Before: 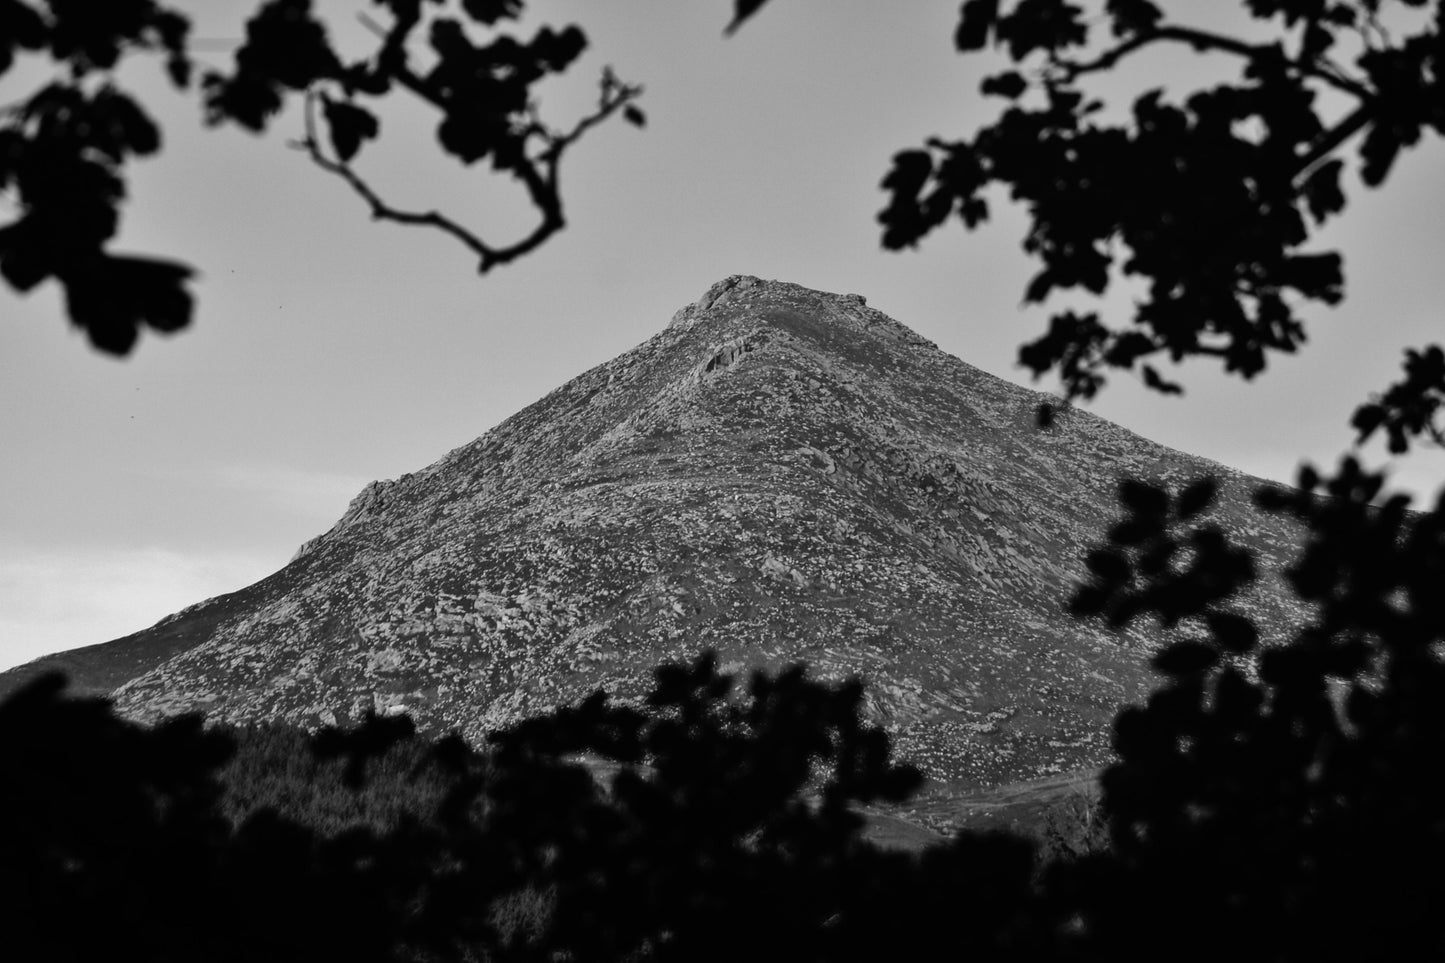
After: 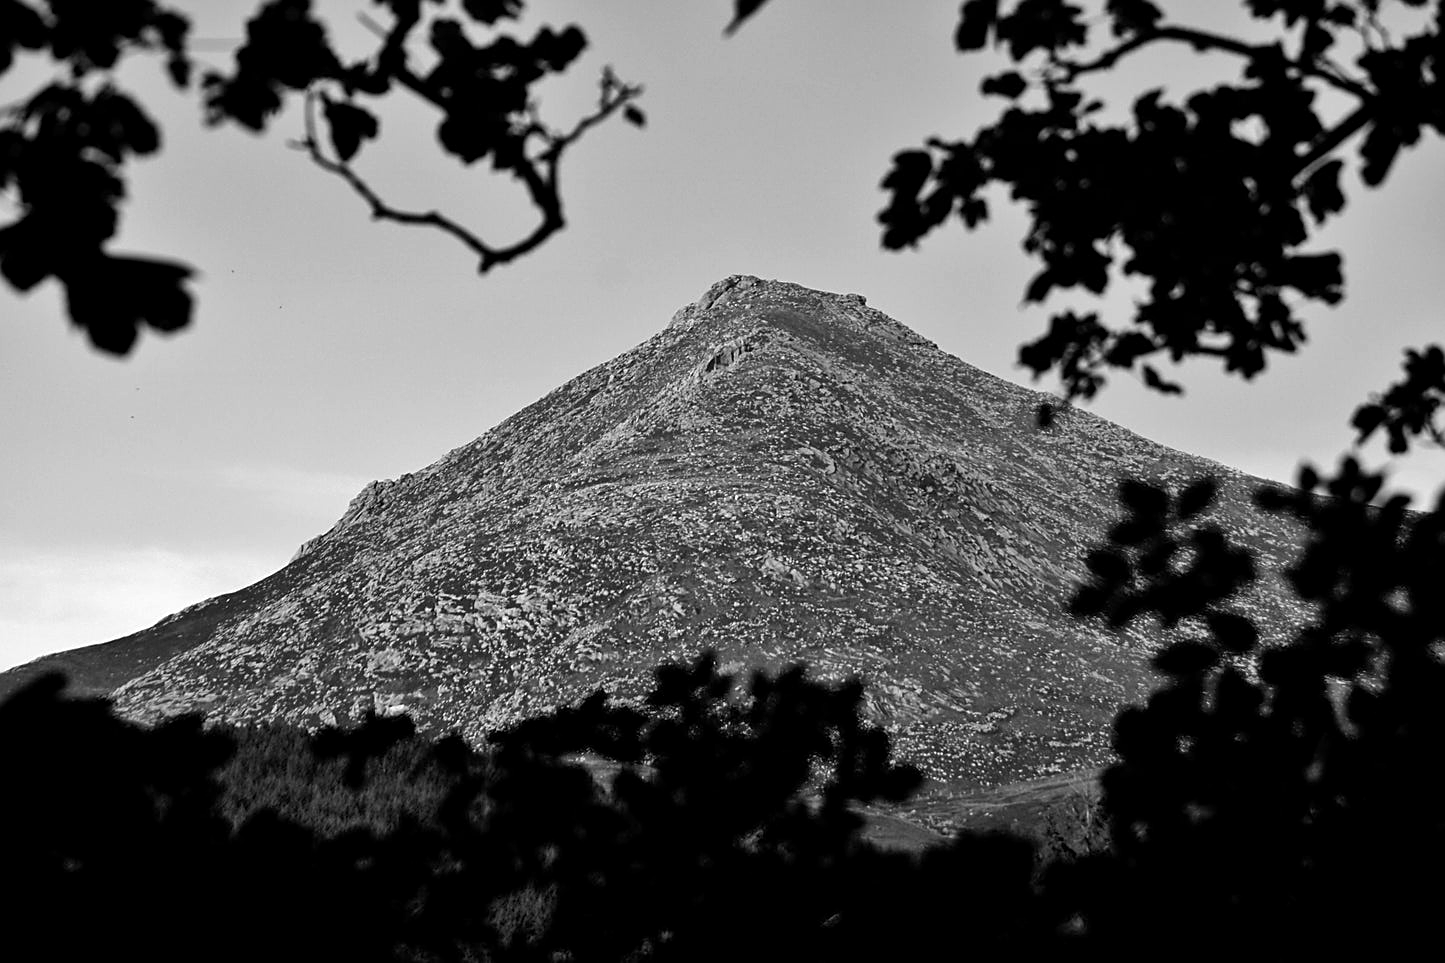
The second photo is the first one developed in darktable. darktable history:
sharpen: on, module defaults
exposure: black level correction 0.002, exposure 0.296 EV, compensate highlight preservation false
